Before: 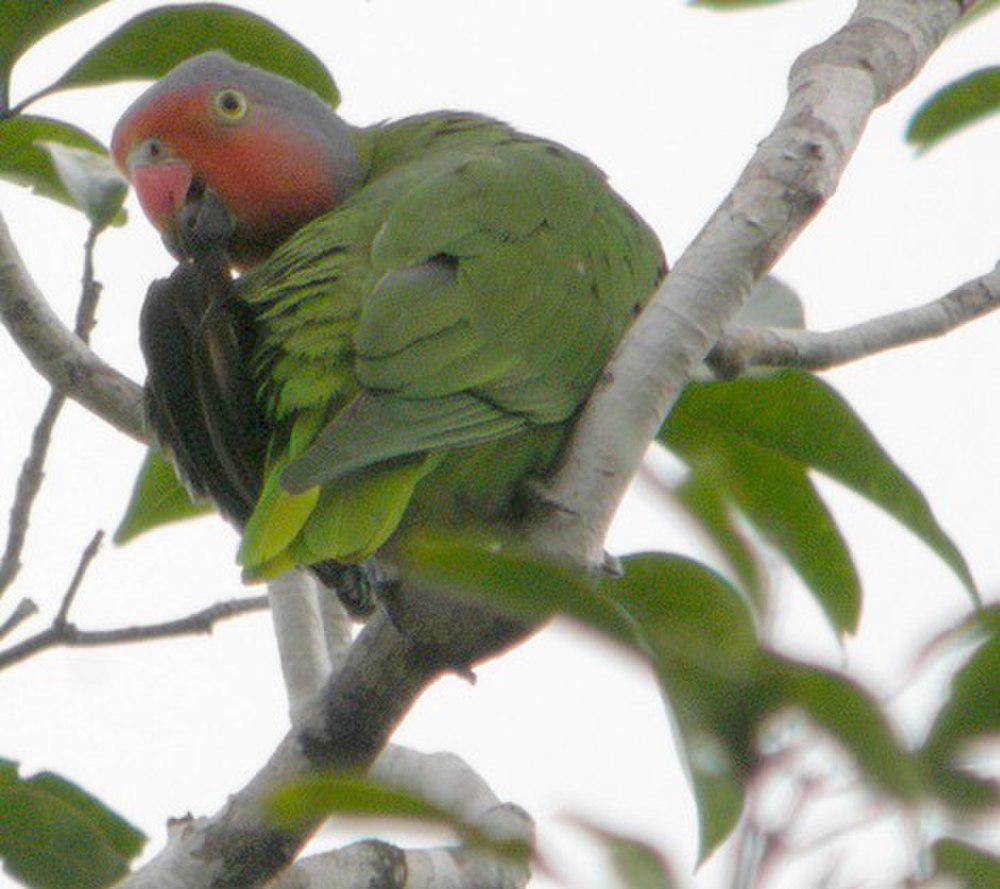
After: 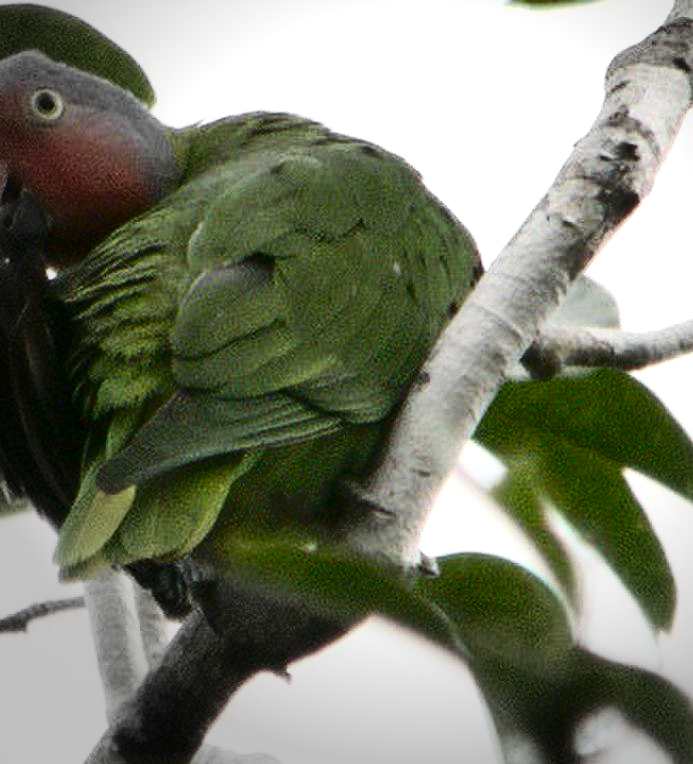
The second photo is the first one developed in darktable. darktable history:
contrast brightness saturation: contrast 0.5, saturation -0.1
shadows and highlights: radius 171.16, shadows 27, white point adjustment 3.13, highlights -67.95, soften with gaussian
crop: left 18.479%, right 12.2%, bottom 13.971%
vignetting: fall-off start 73.57%, center (0.22, -0.235)
